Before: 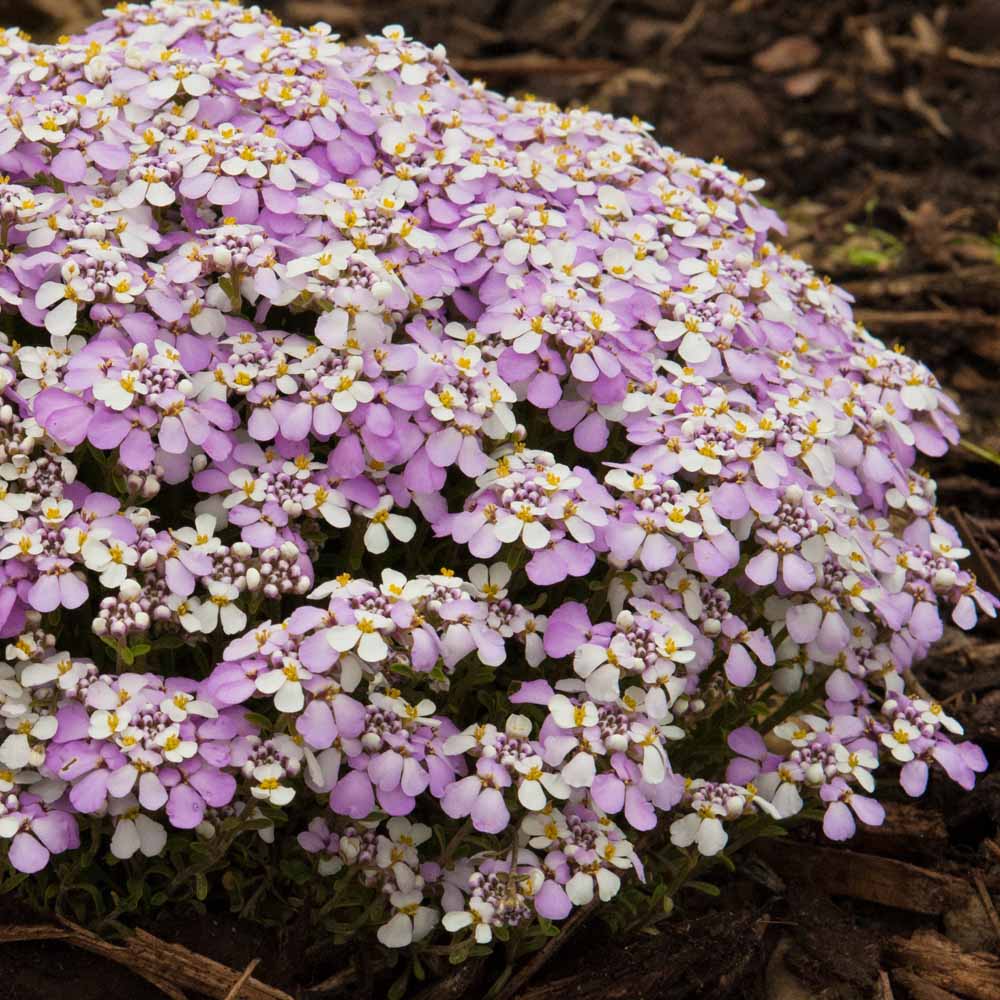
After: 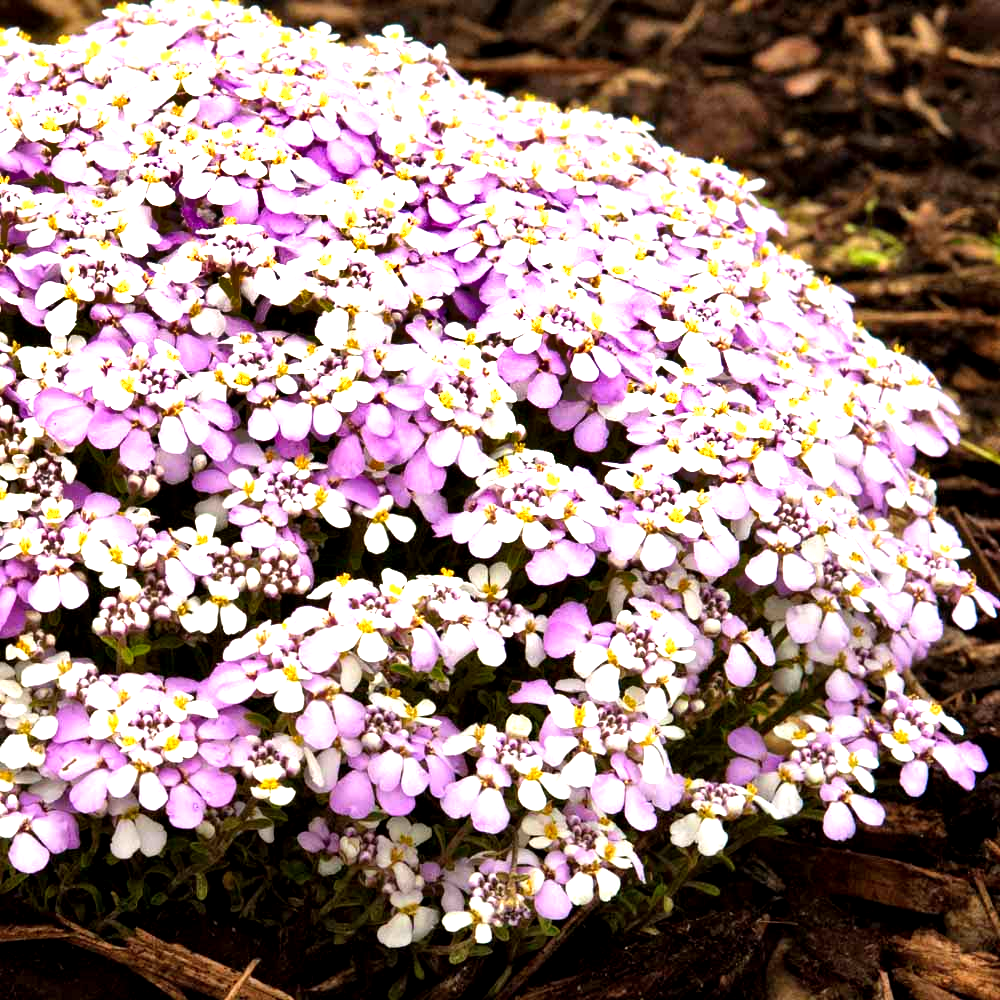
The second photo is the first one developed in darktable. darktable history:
shadows and highlights: shadows 24.82, highlights -44.46, soften with gaussian
exposure: black level correction 0.06, exposure 0.62 EV
